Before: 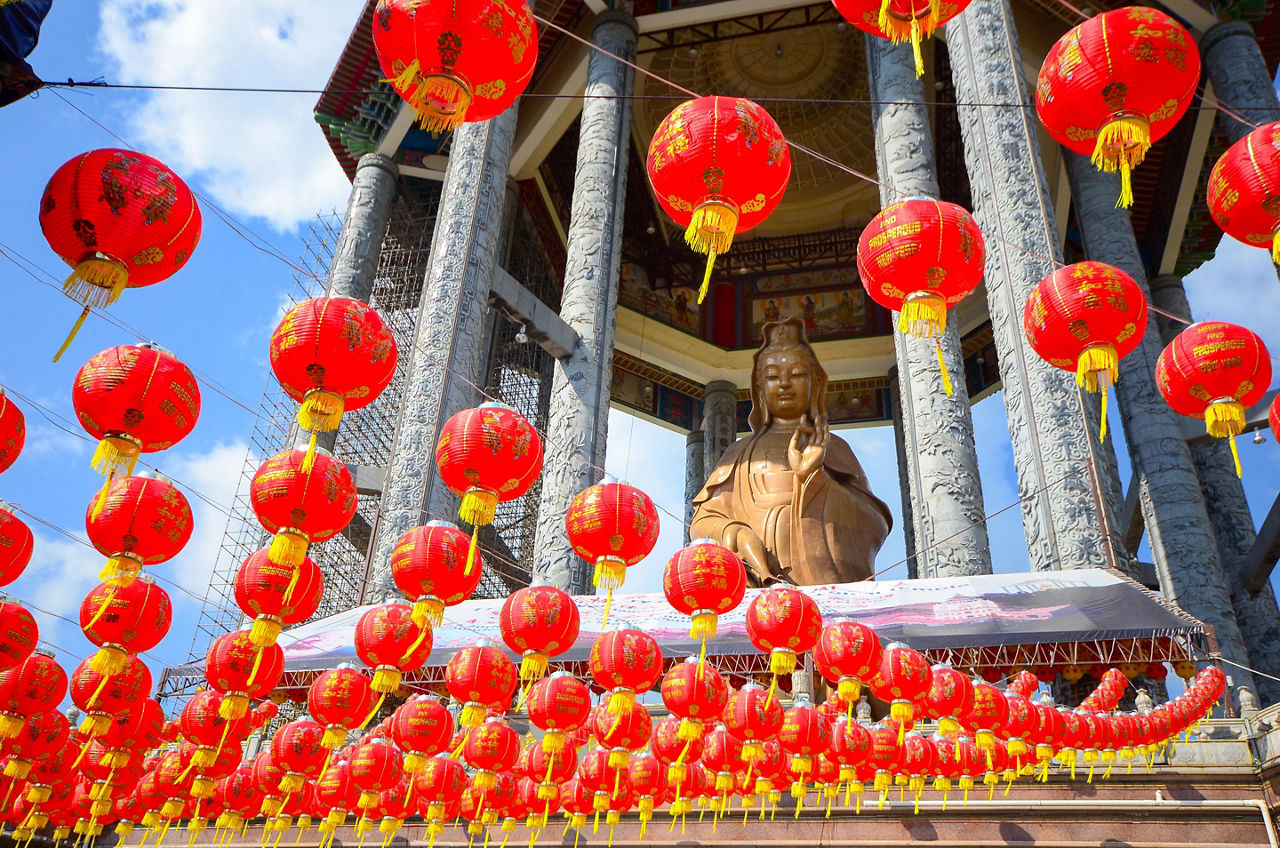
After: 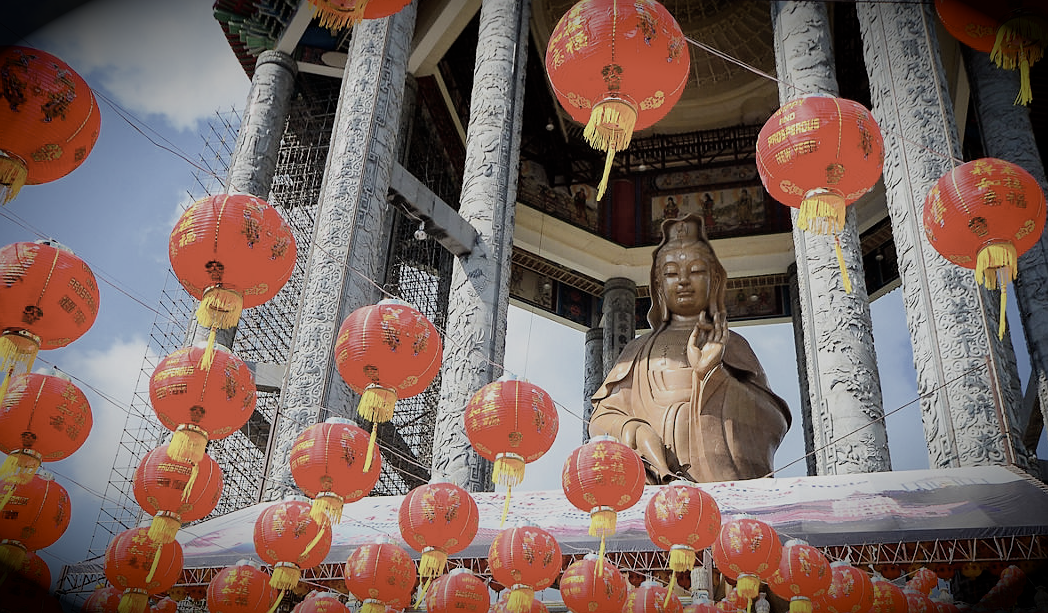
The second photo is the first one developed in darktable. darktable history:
sharpen: radius 0.983, amount 0.612
color correction: highlights b* 0.05, saturation 0.545
vignetting: brightness -0.993, saturation 0.498, automatic ratio true, unbound false
crop: left 7.926%, top 12.249%, right 10.13%, bottom 15.454%
filmic rgb: black relative exposure -7.65 EV, white relative exposure 4.56 EV, hardness 3.61
